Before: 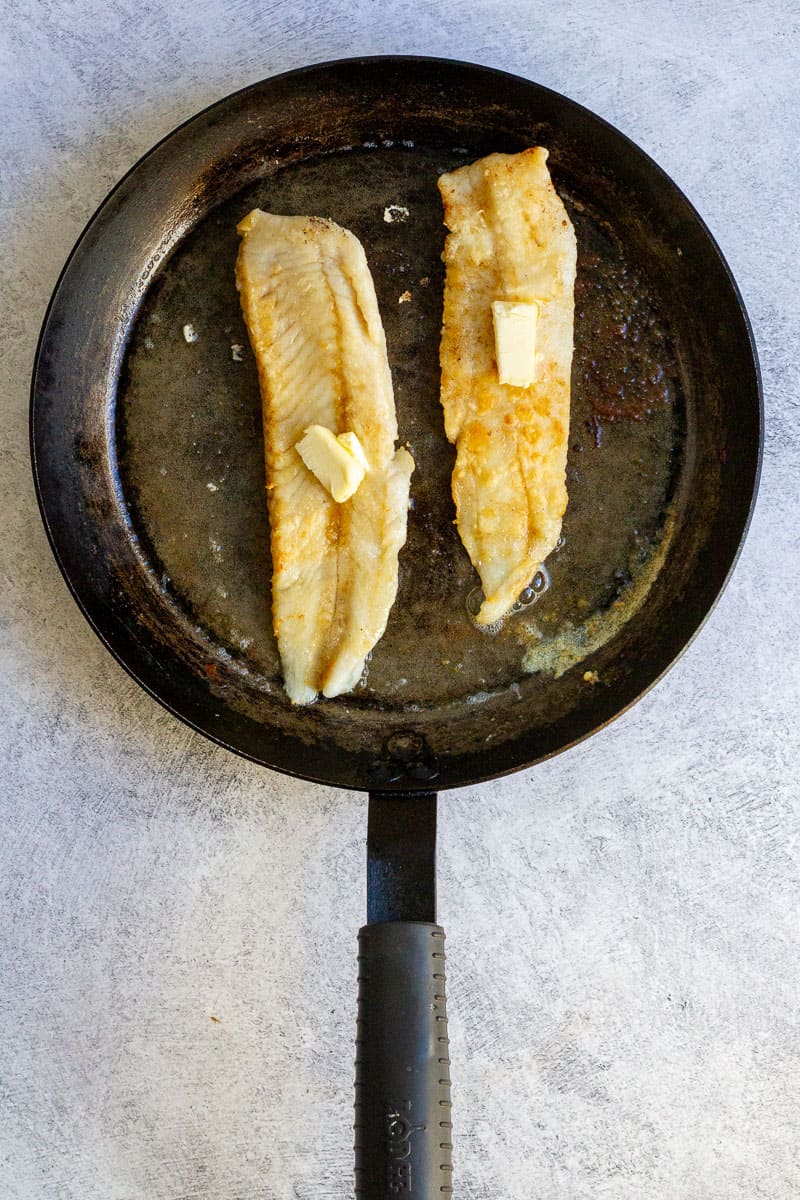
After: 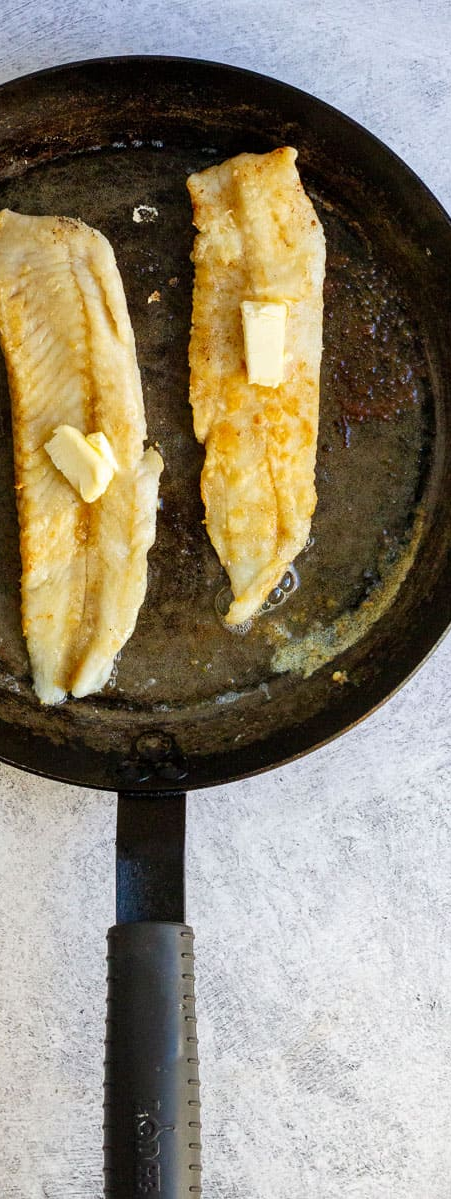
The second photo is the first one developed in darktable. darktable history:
crop: left 31.495%, top 0.021%, right 12.015%
